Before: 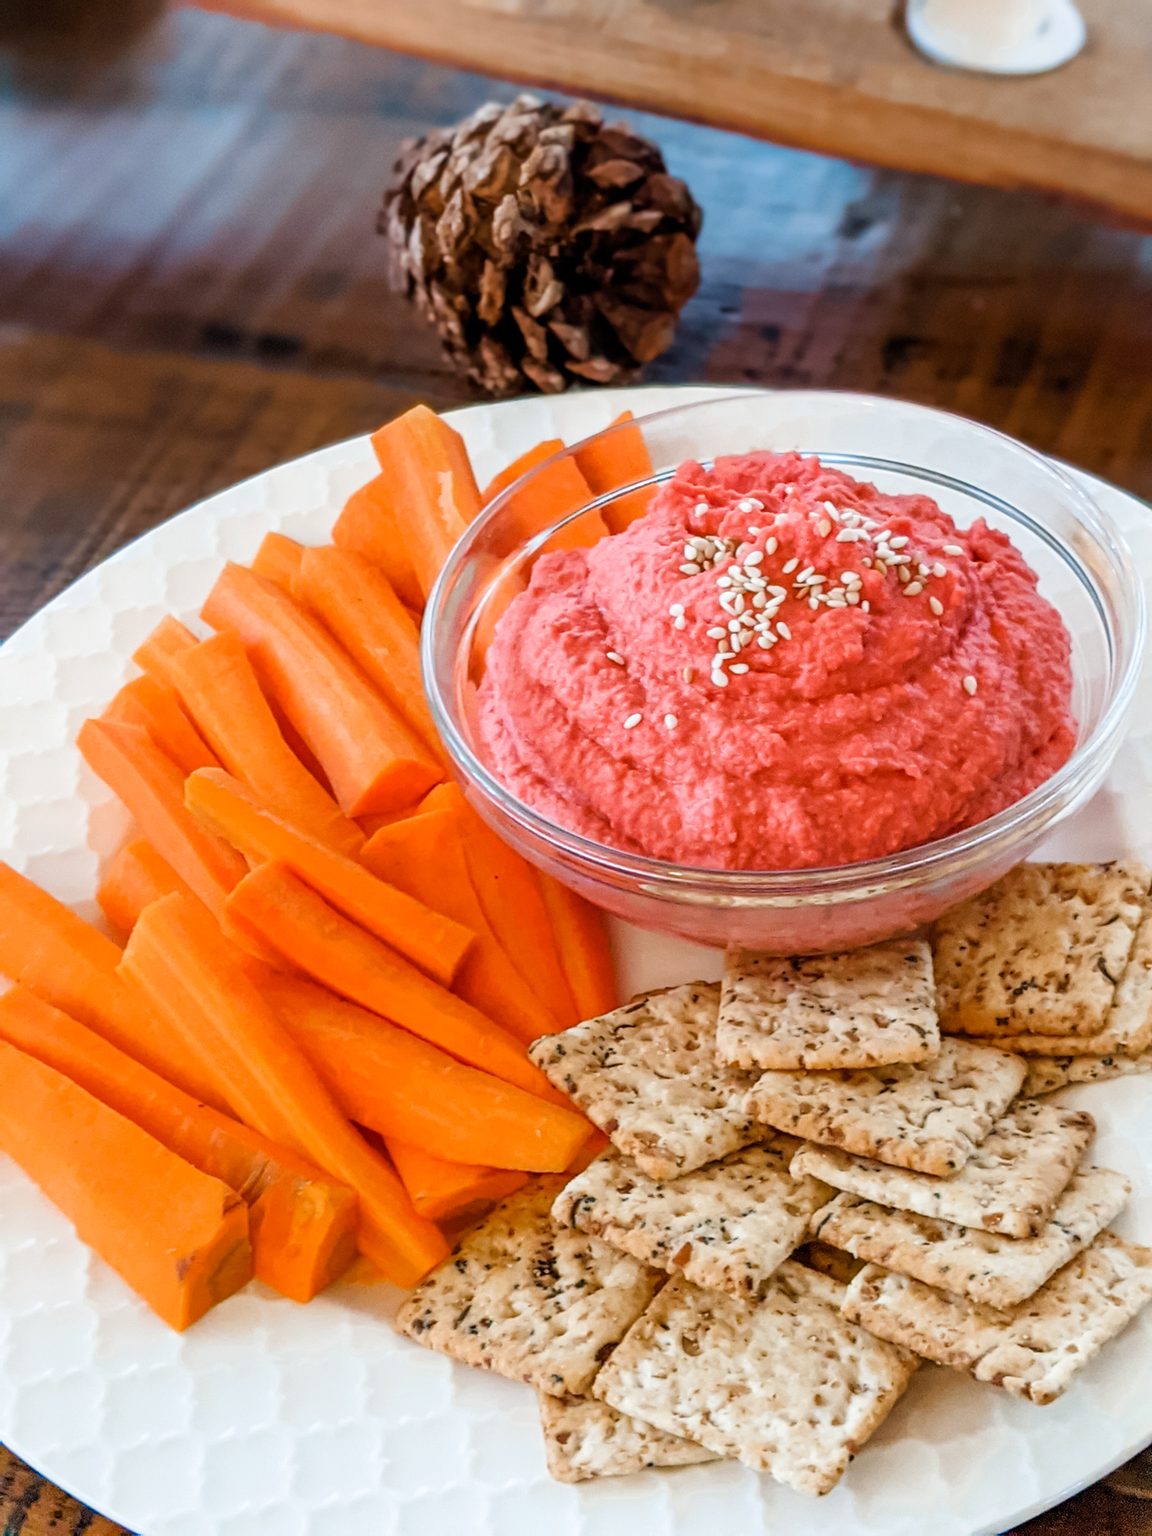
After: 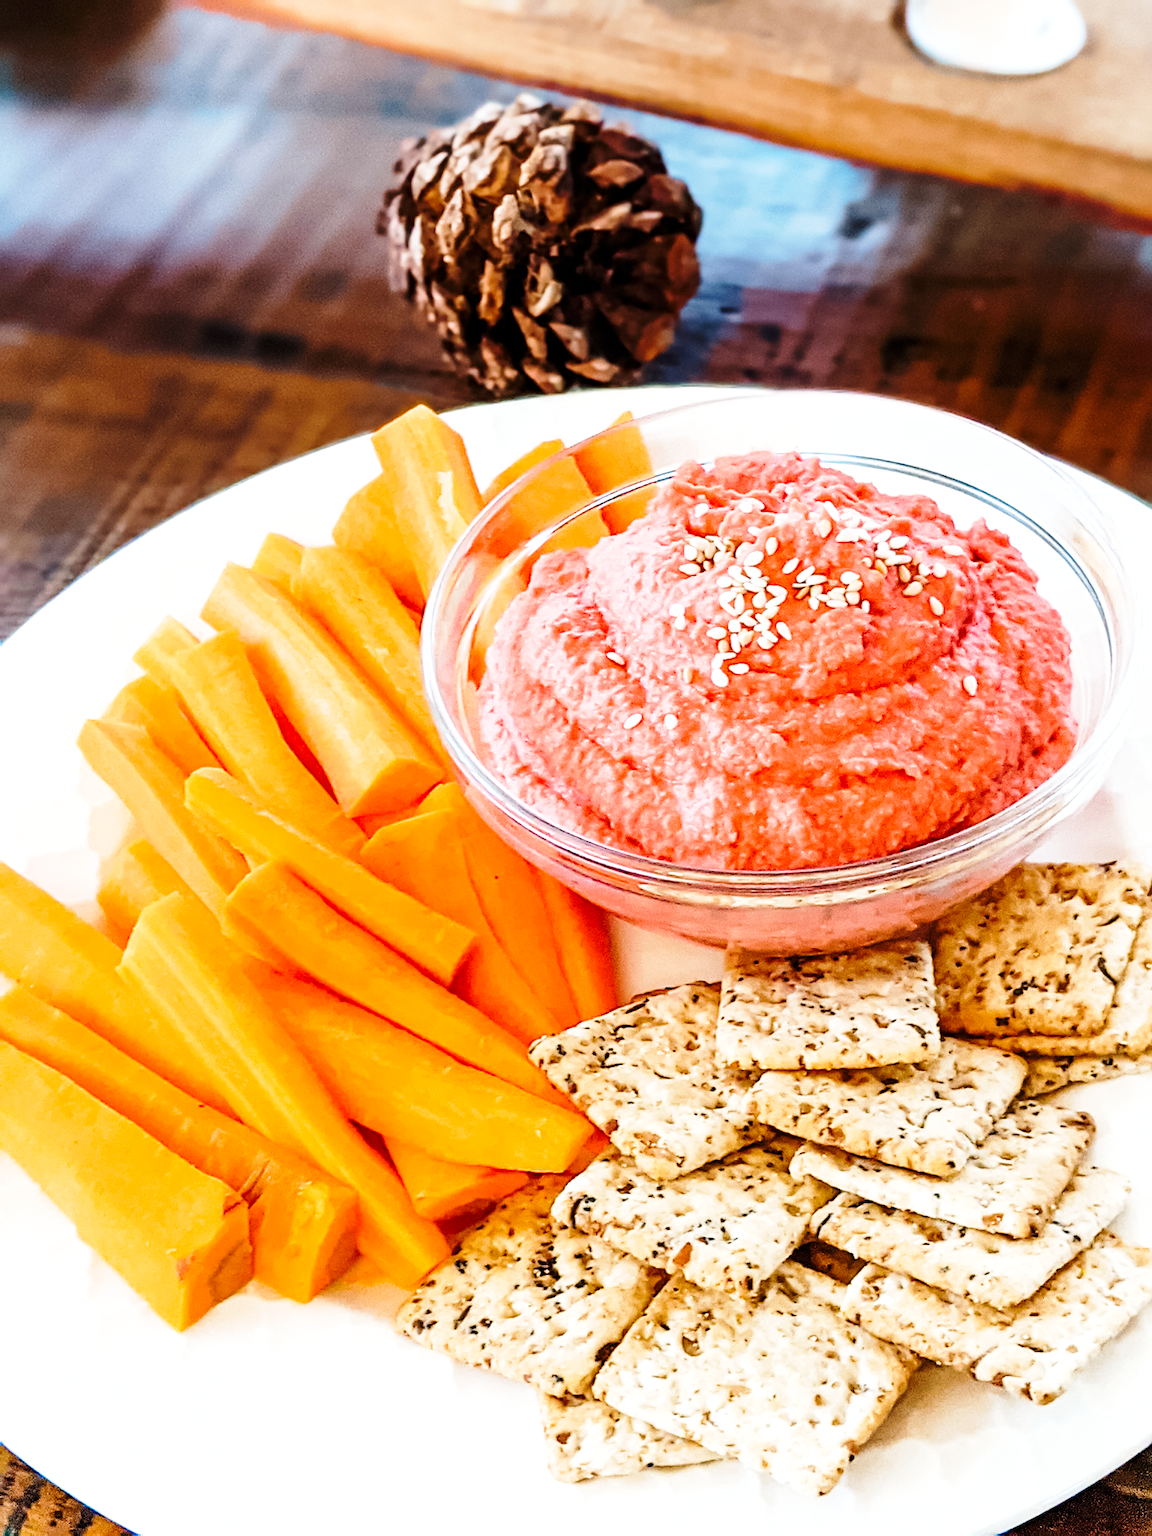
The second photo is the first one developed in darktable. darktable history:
base curve: curves: ch0 [(0, 0) (0.028, 0.03) (0.121, 0.232) (0.46, 0.748) (0.859, 0.968) (1, 1)], preserve colors none
sharpen: on, module defaults
tone equalizer: -8 EV -0.378 EV, -7 EV -0.387 EV, -6 EV -0.295 EV, -5 EV -0.221 EV, -3 EV 0.188 EV, -2 EV 0.313 EV, -1 EV 0.41 EV, +0 EV 0.405 EV, edges refinement/feathering 500, mask exposure compensation -1.57 EV, preserve details no
contrast equalizer: octaves 7, y [[0.5 ×6], [0.5 ×6], [0.5, 0.5, 0.501, 0.545, 0.707, 0.863], [0 ×6], [0 ×6]]
